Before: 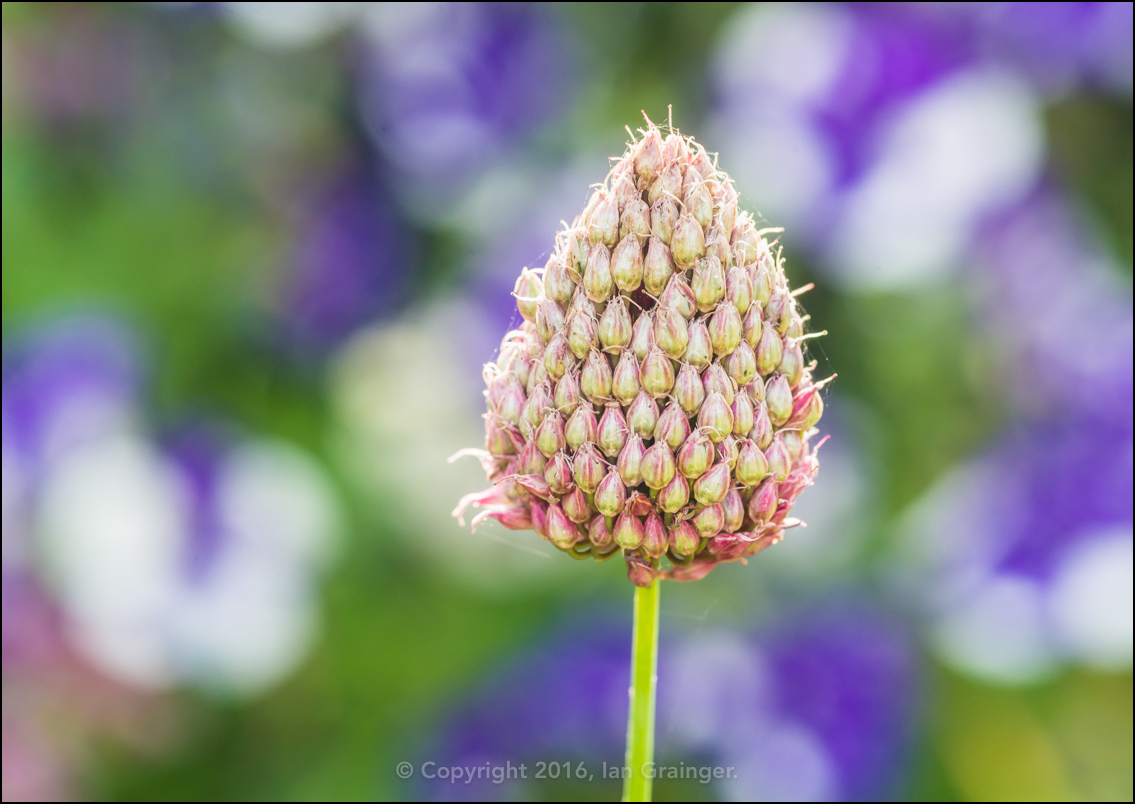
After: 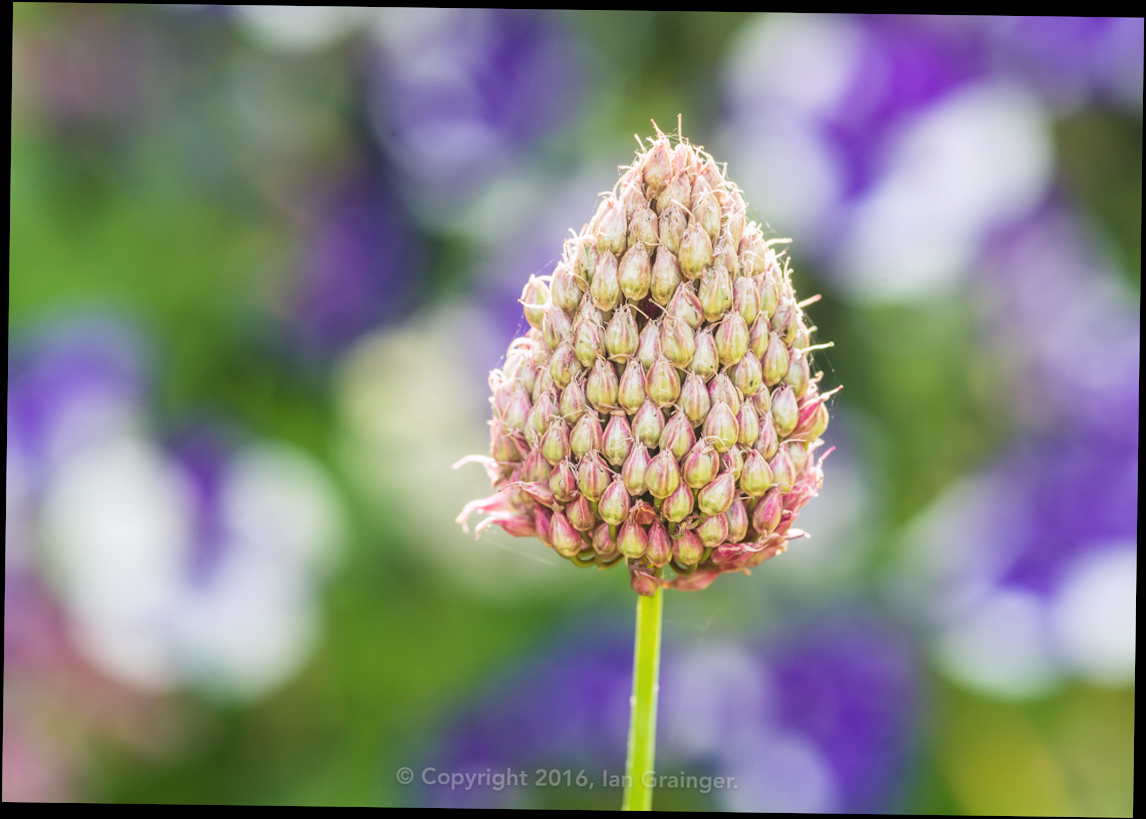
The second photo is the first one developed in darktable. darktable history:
rotate and perspective: rotation 0.8°, automatic cropping off
contrast brightness saturation: saturation -0.04
rgb curve: curves: ch2 [(0, 0) (0.567, 0.512) (1, 1)], mode RGB, independent channels
white balance: red 1.009, blue 1.027
